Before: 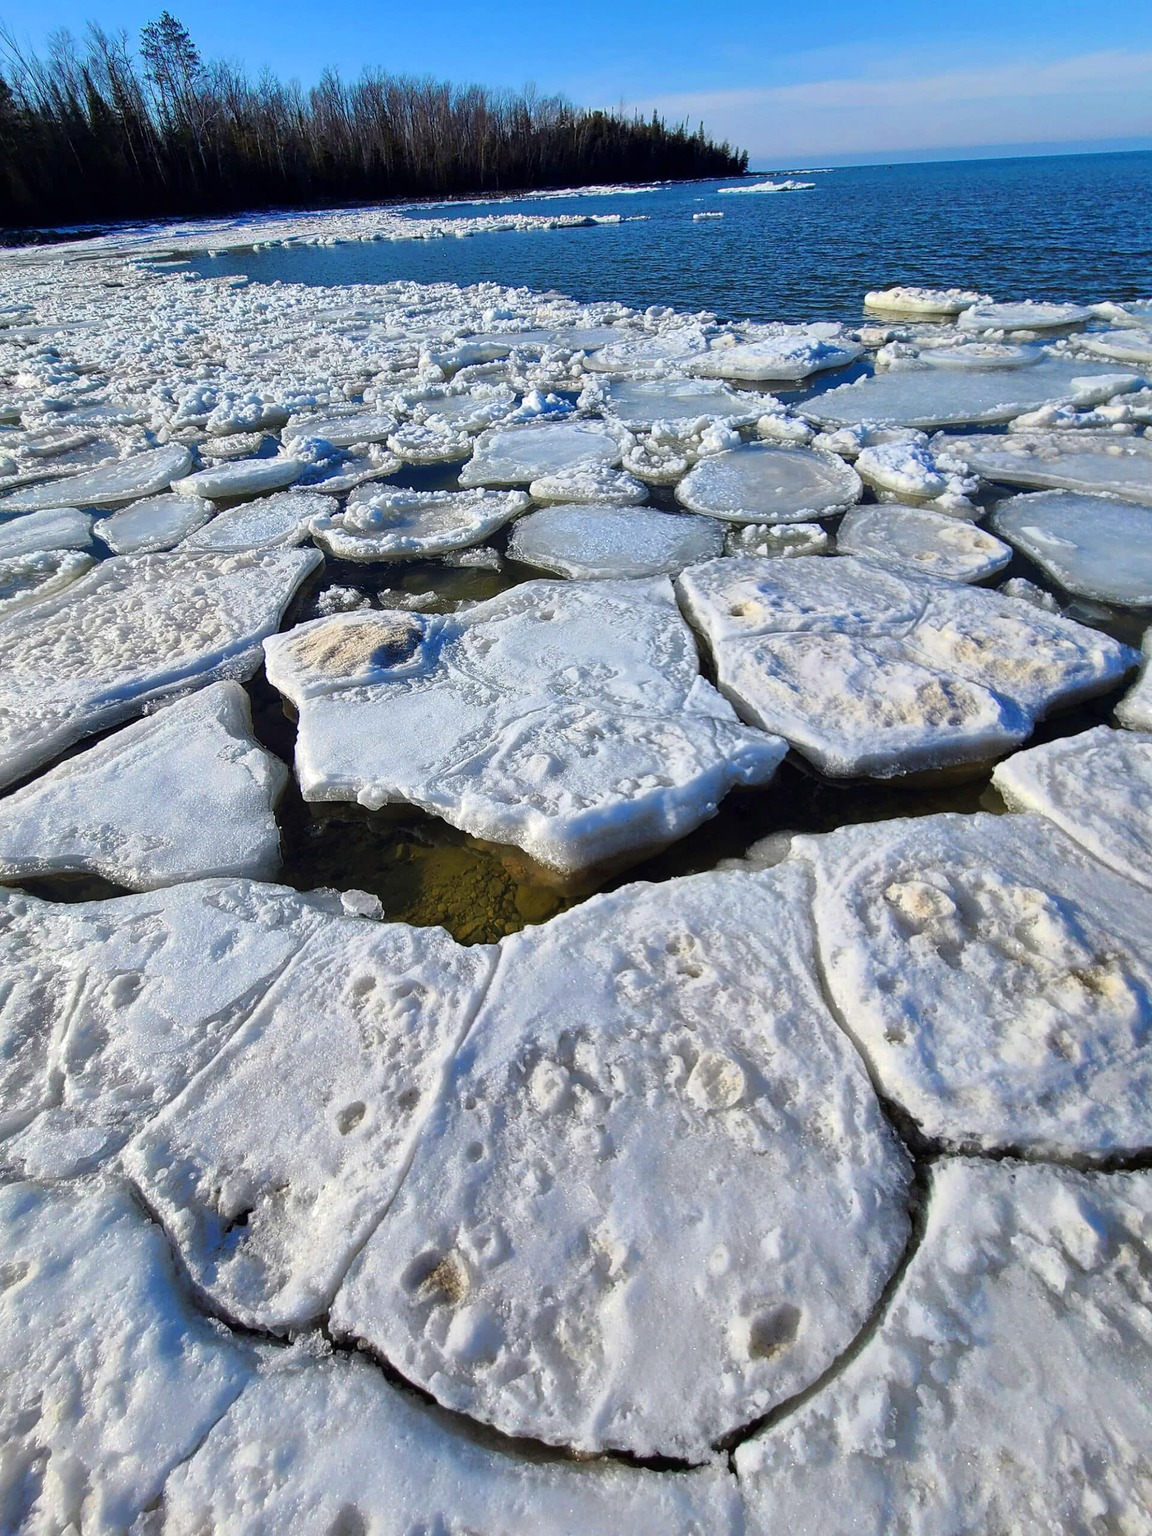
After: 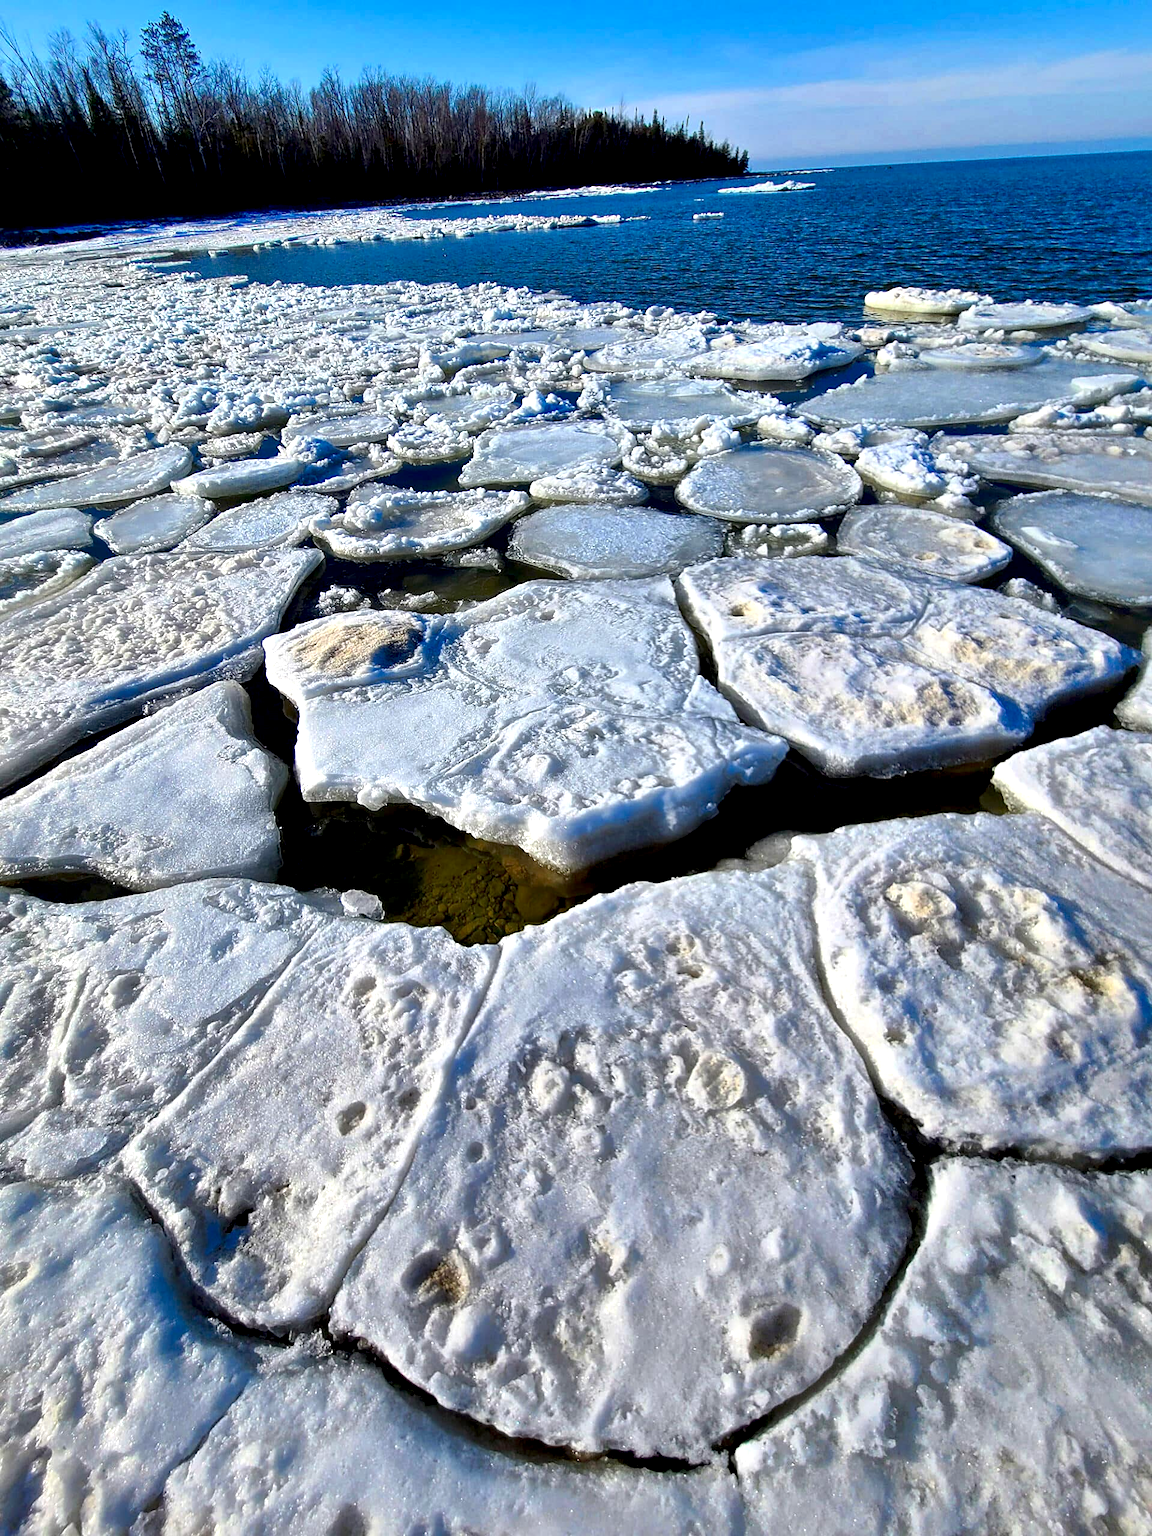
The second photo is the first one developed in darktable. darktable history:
shadows and highlights: on, module defaults
contrast brightness saturation: contrast 0.13, brightness -0.05, saturation 0.163
local contrast: highlights 200%, shadows 135%, detail 139%, midtone range 0.252
